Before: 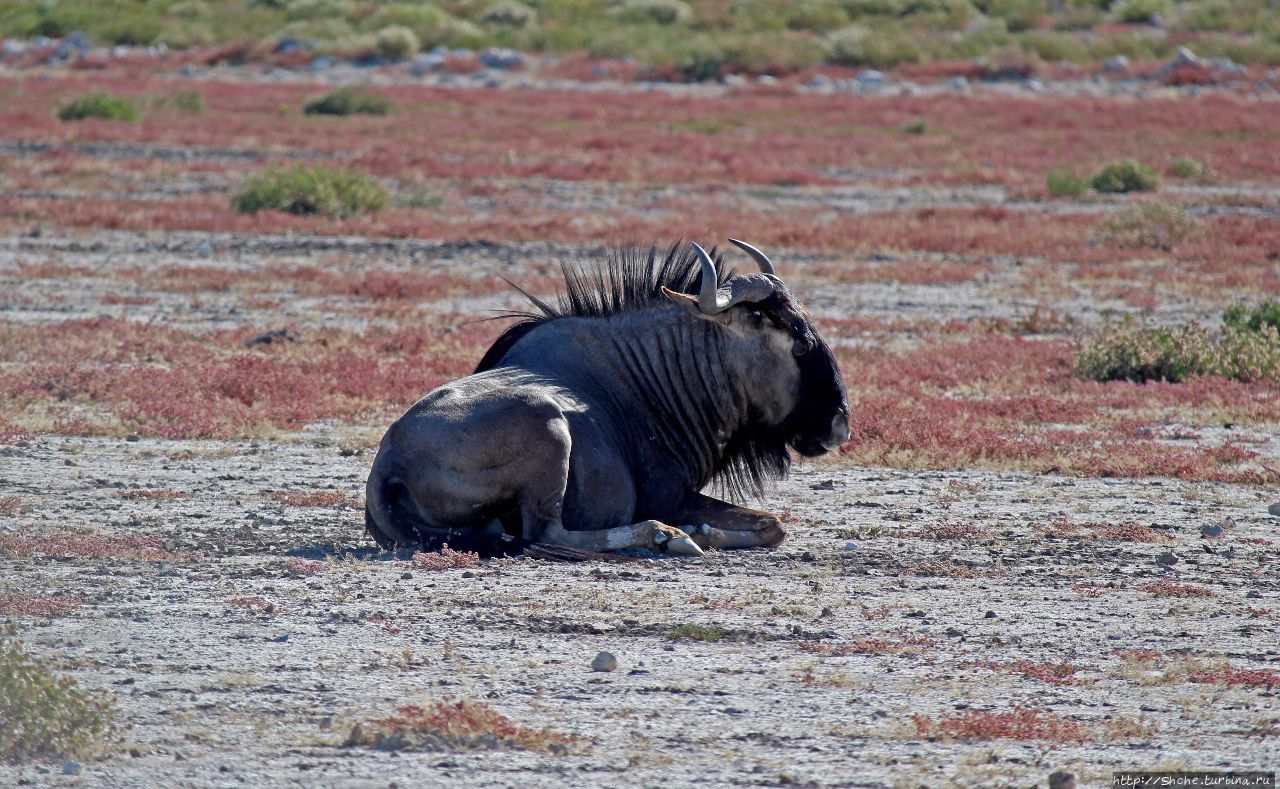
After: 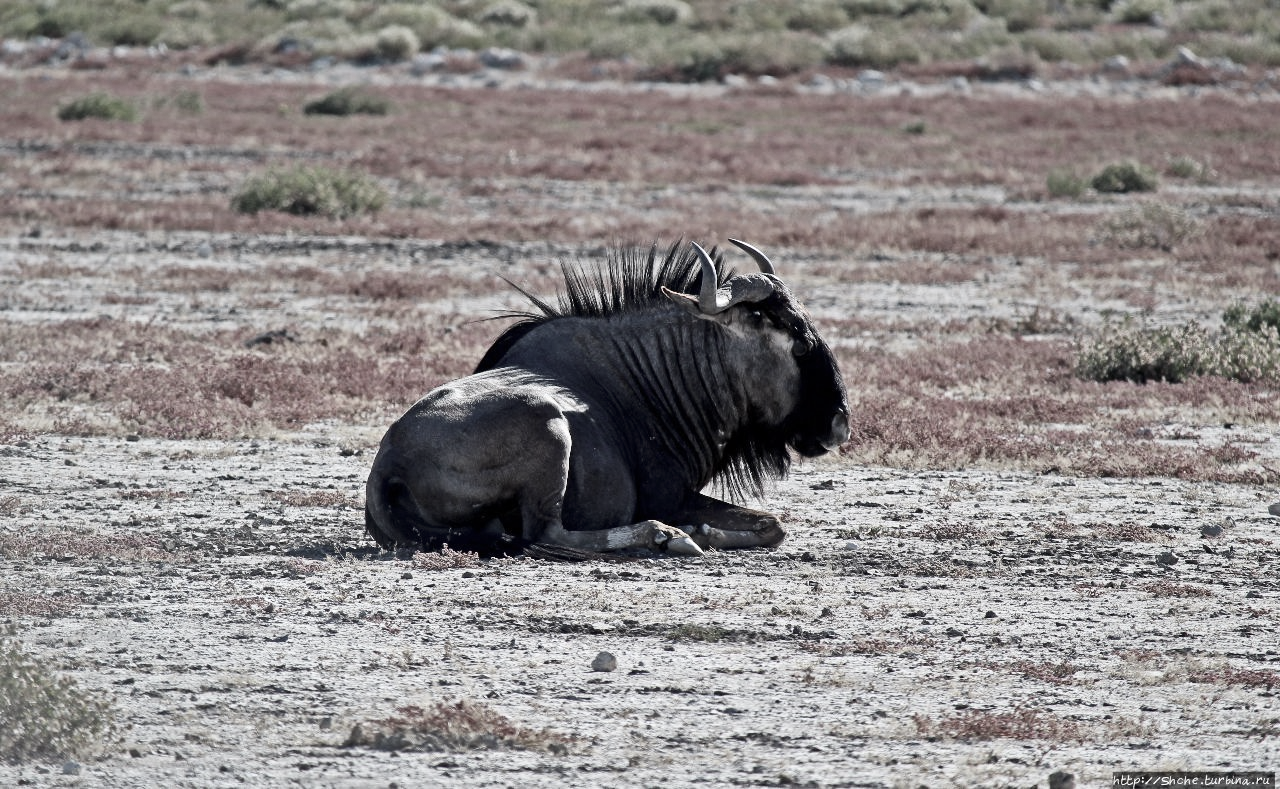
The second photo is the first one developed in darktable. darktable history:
contrast brightness saturation: contrast 0.26, brightness 0.08, saturation -0.62
shadows and highlights: highlights -54.15, soften with gaussian
